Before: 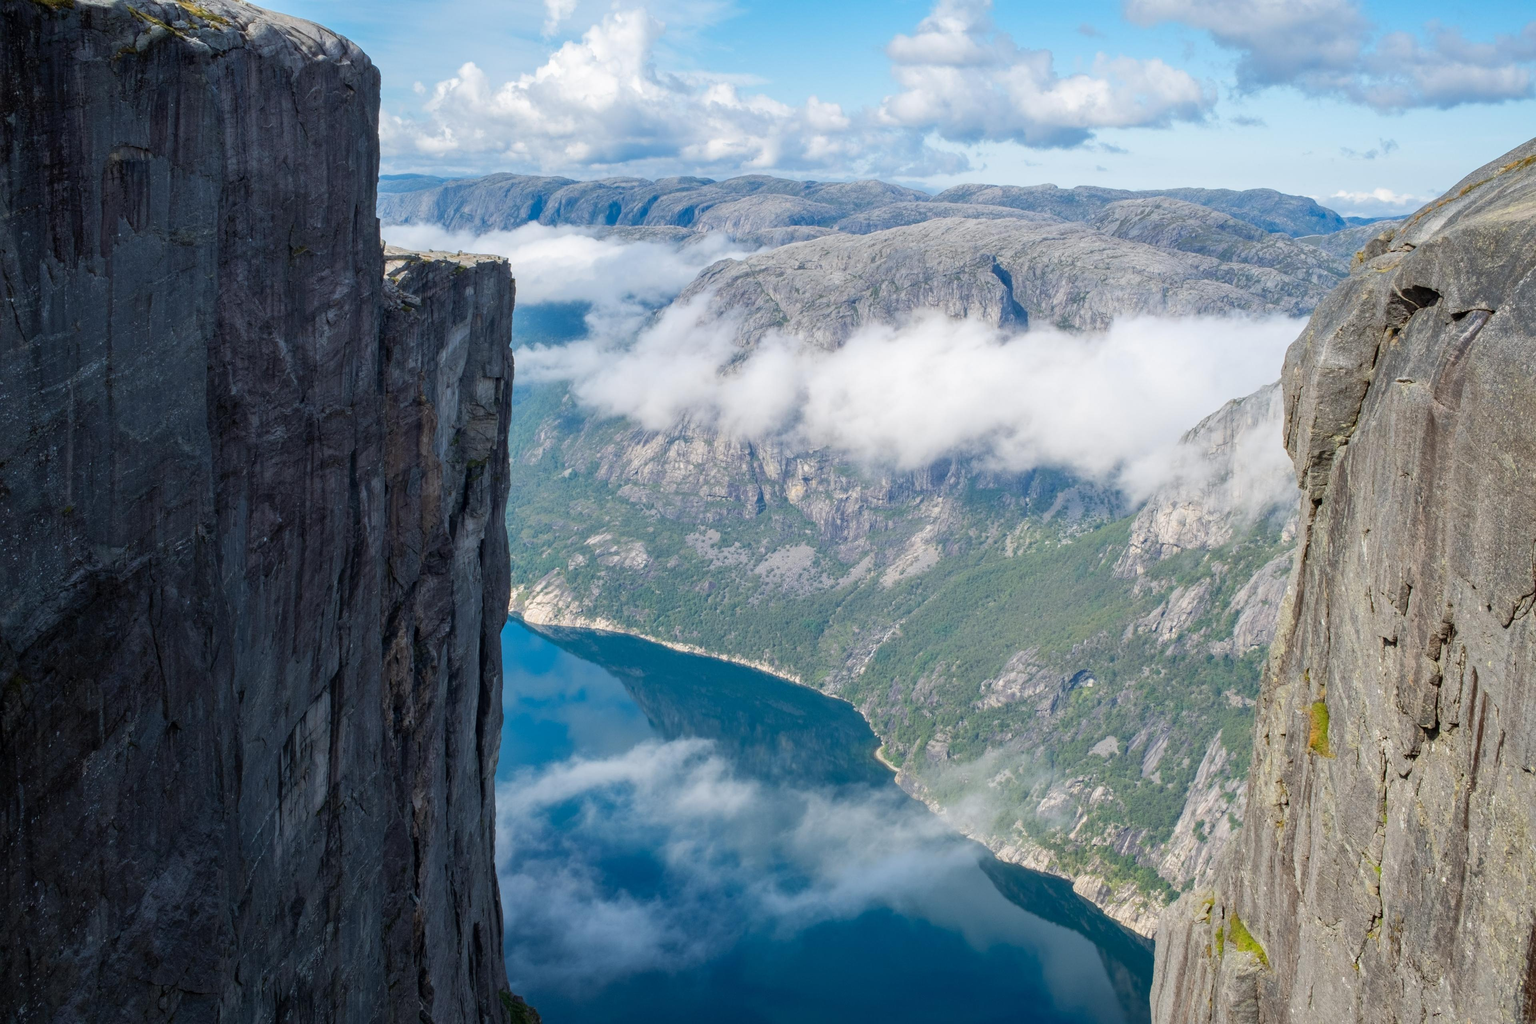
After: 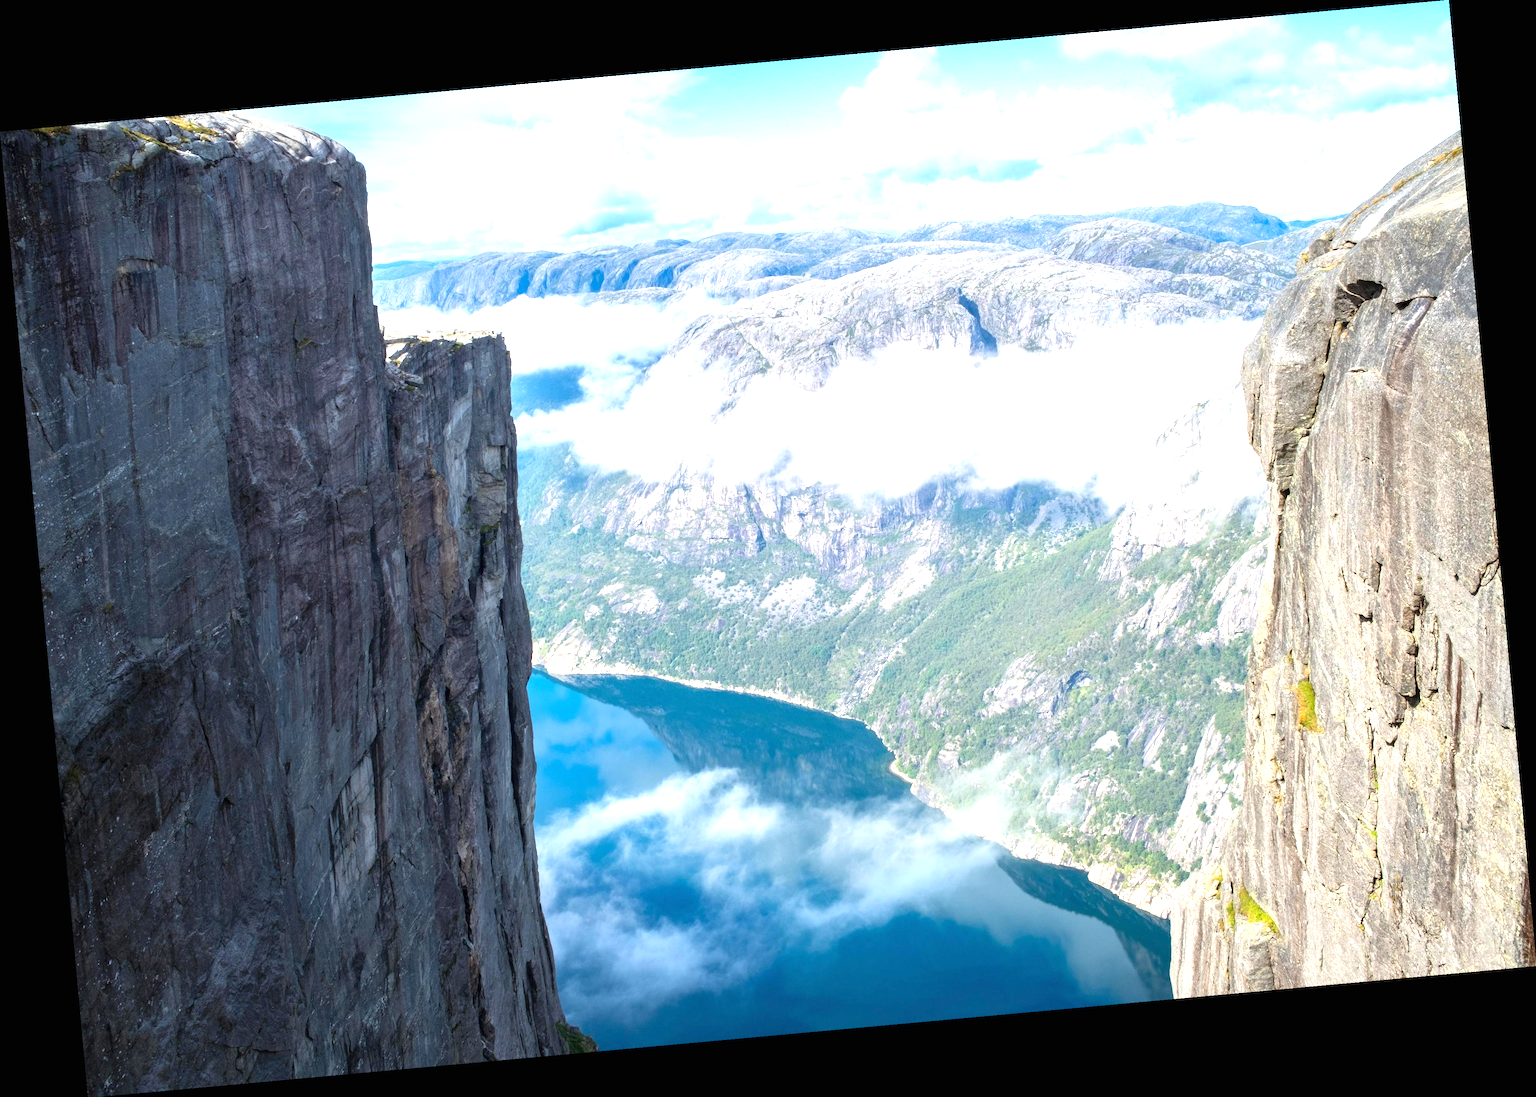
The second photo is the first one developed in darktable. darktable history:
exposure: black level correction 0, exposure 1.35 EV, compensate exposure bias true, compensate highlight preservation false
rotate and perspective: rotation -5.2°, automatic cropping off
